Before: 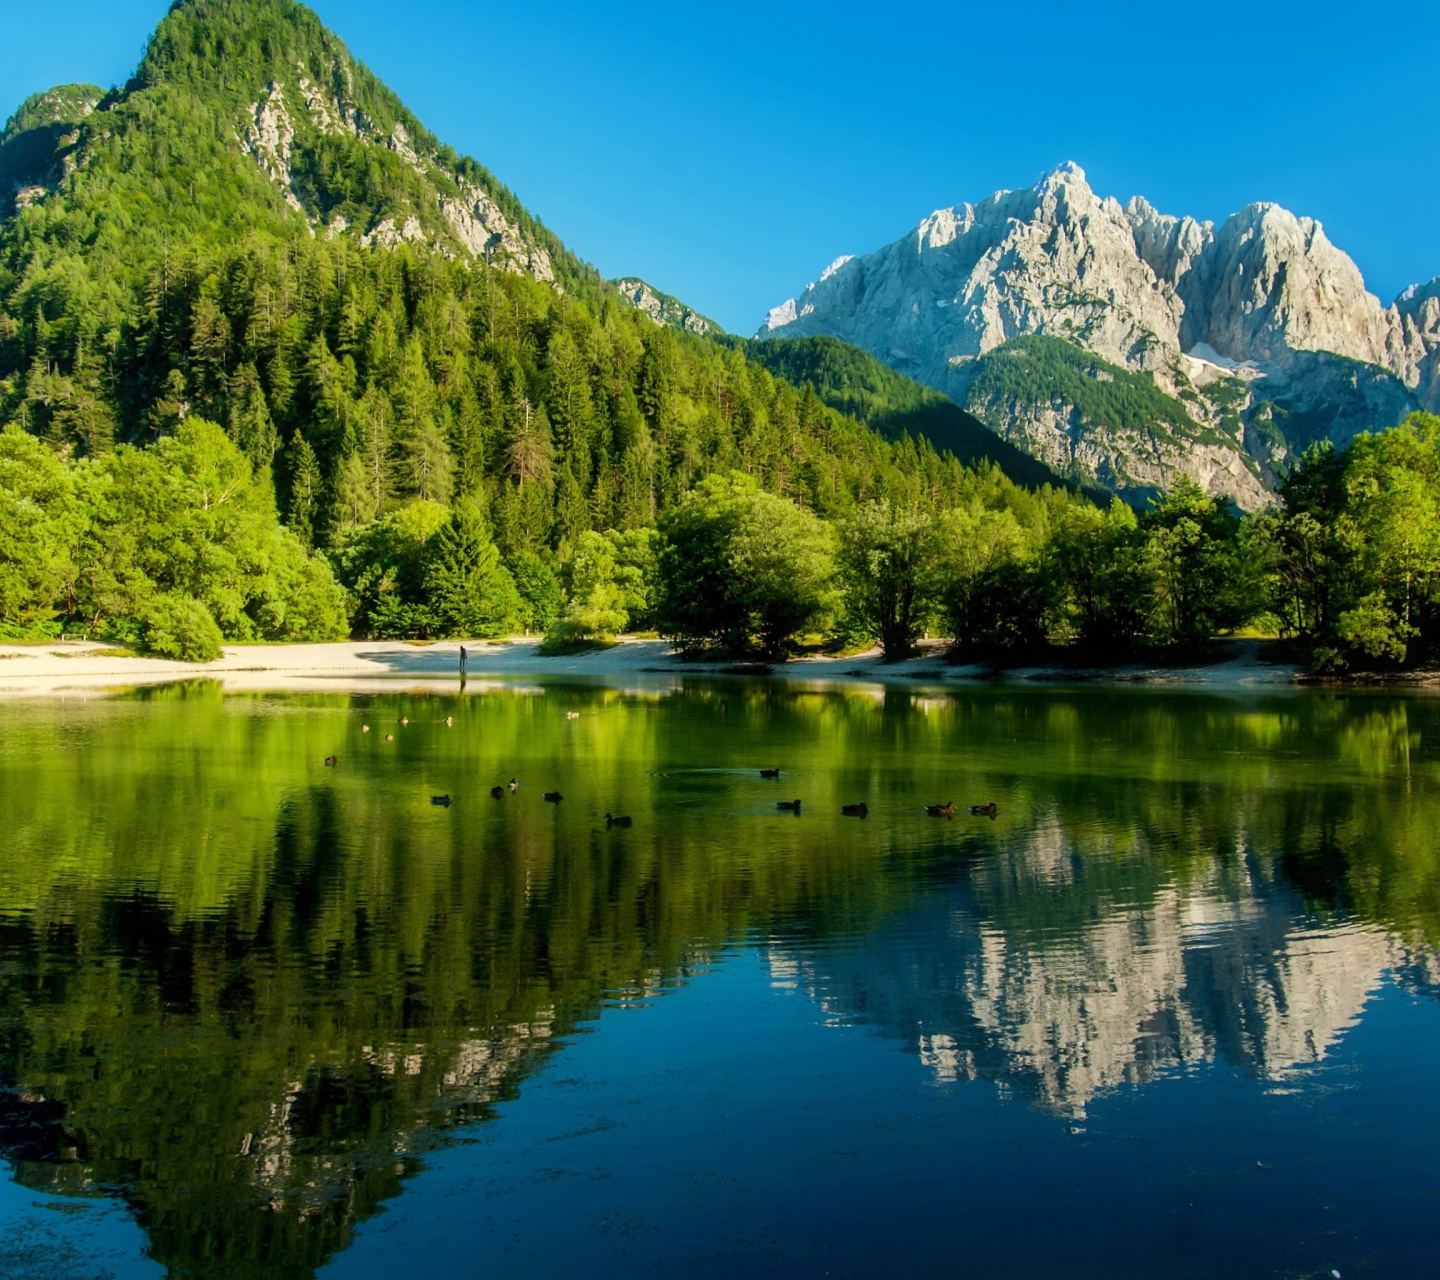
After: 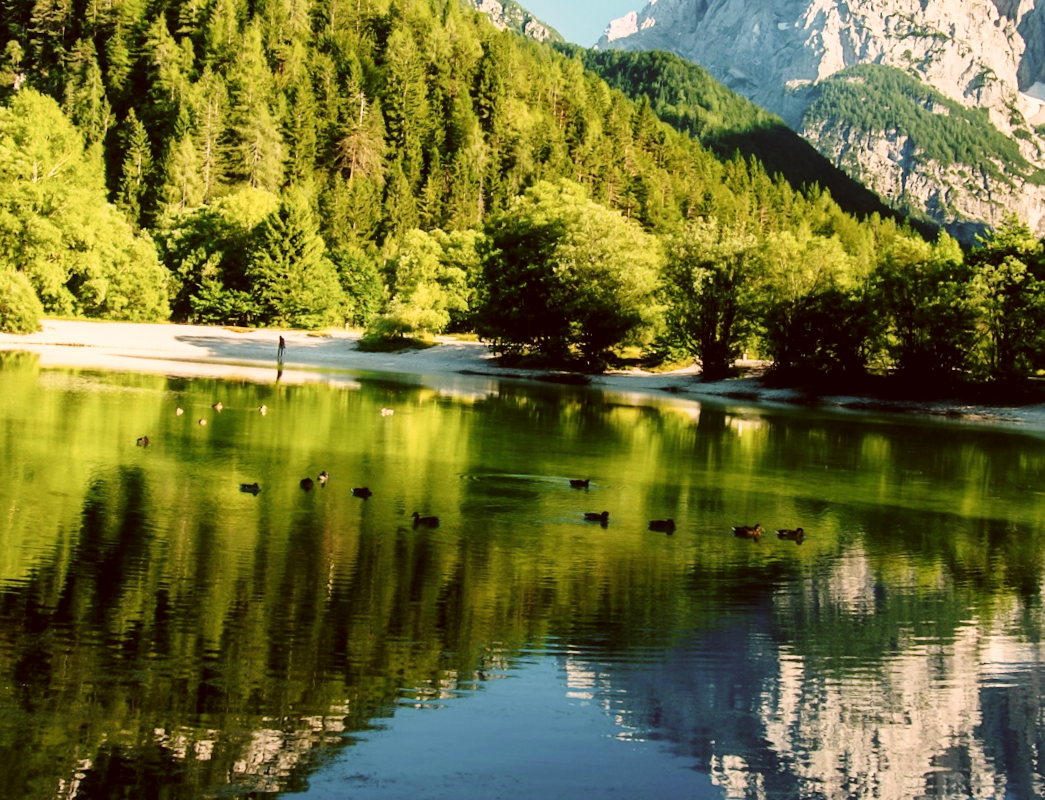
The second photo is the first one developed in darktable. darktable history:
exposure: compensate highlight preservation false
crop and rotate: angle -3.86°, left 9.844%, top 20.942%, right 12.236%, bottom 11.94%
contrast brightness saturation: saturation -0.029
base curve: curves: ch0 [(0, 0) (0.028, 0.03) (0.121, 0.232) (0.46, 0.748) (0.859, 0.968) (1, 1)], preserve colors none
color correction: highlights a* 10.2, highlights b* 9.65, shadows a* 8.48, shadows b* 8.62, saturation 0.766
